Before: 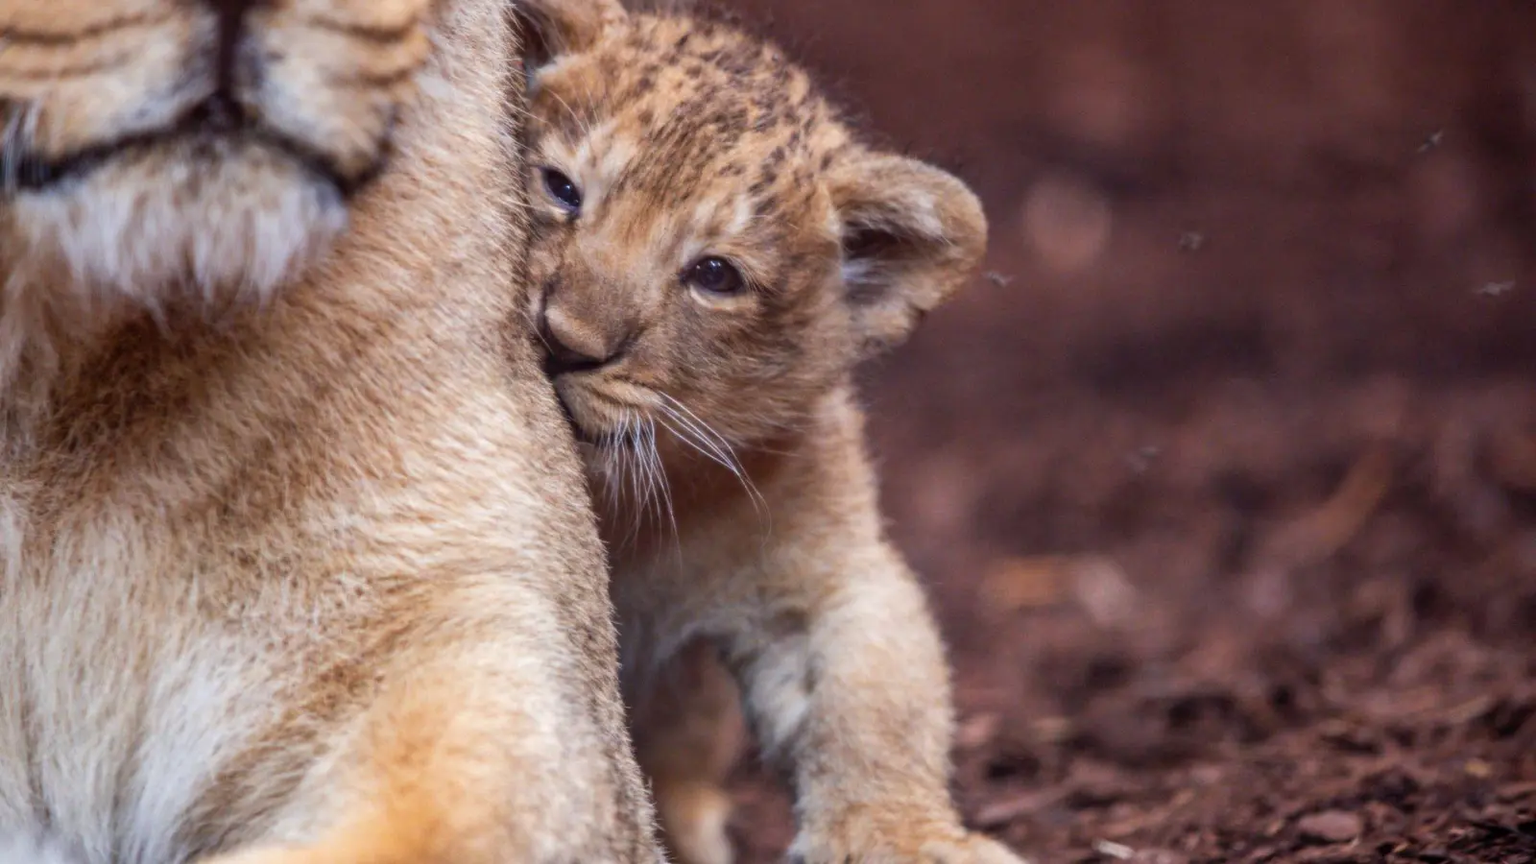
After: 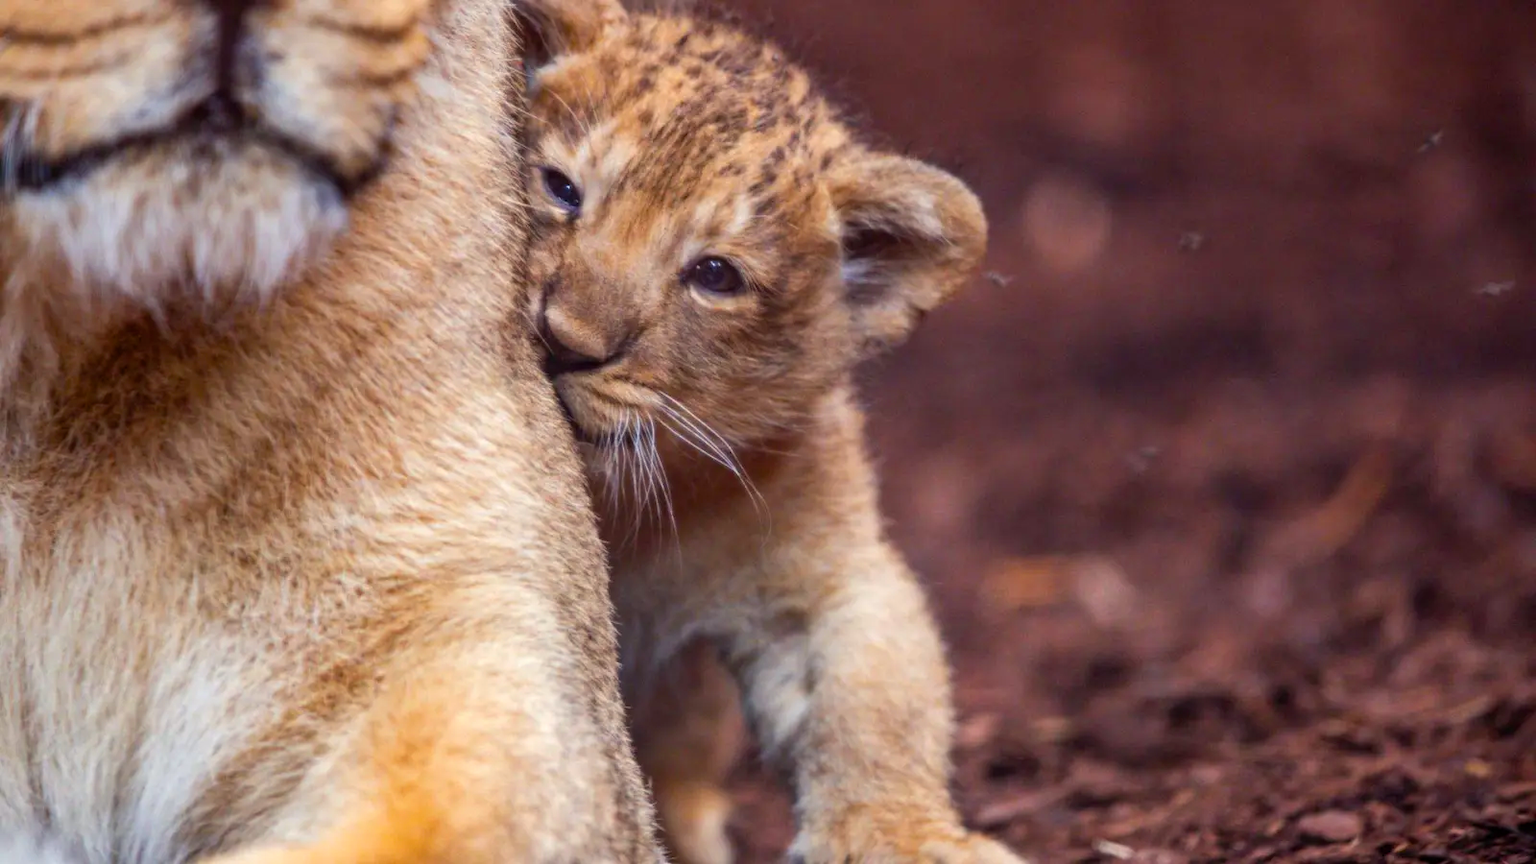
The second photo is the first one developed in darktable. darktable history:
color balance rgb: highlights gain › luminance 5.713%, highlights gain › chroma 1.317%, highlights gain › hue 90.69°, perceptual saturation grading › global saturation 30.569%, global vibrance 4.724%
